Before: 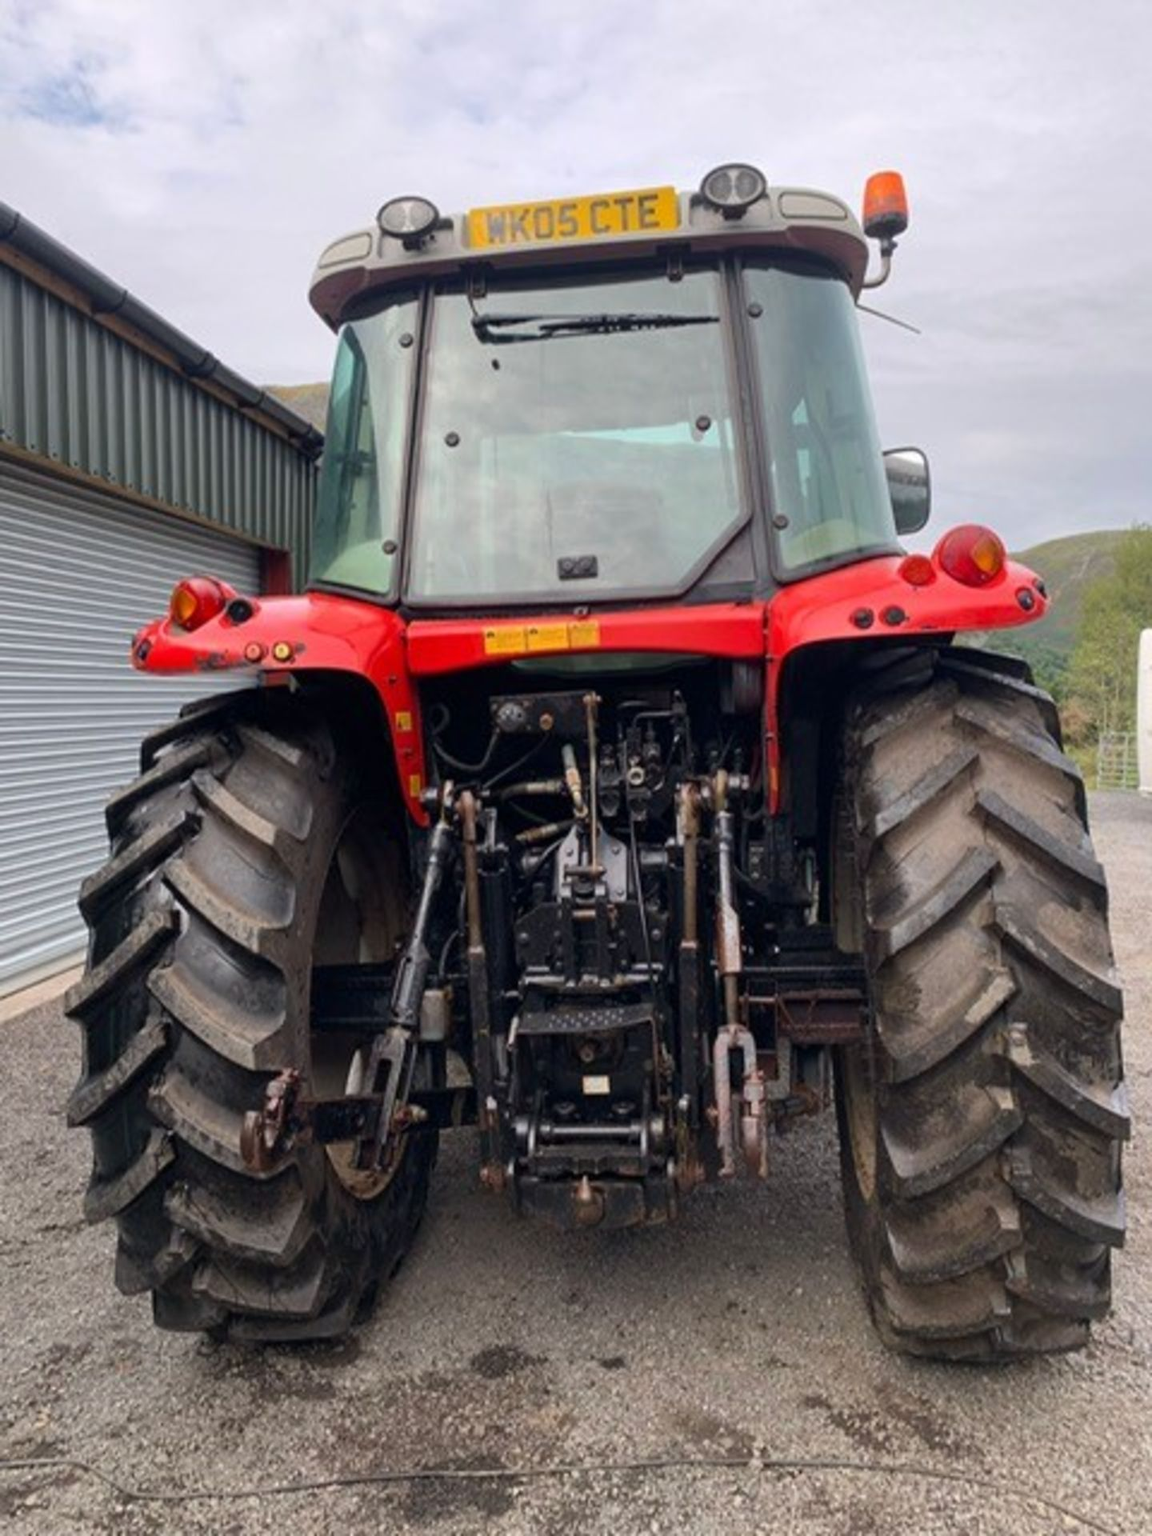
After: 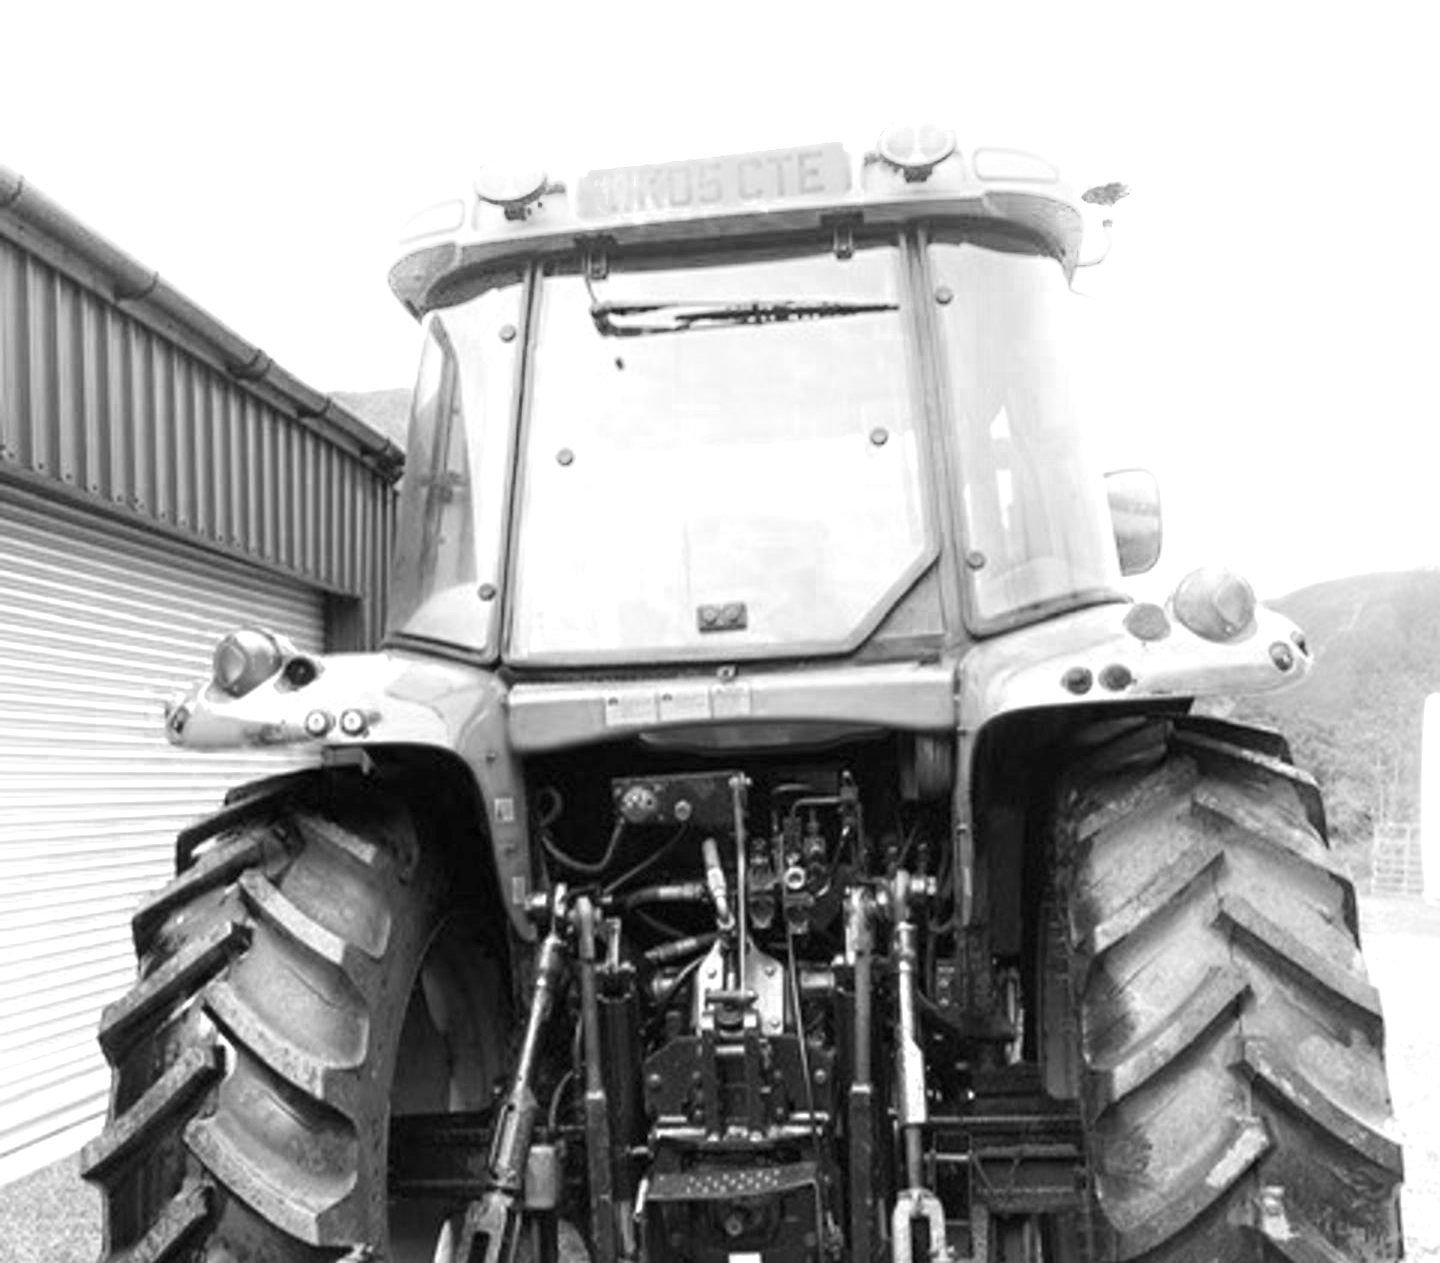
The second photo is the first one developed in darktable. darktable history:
exposure: black level correction 0, exposure 1.106 EV, compensate highlight preservation false
shadows and highlights: shadows -22.47, highlights 47.61, soften with gaussian
crop and rotate: top 4.822%, bottom 29.379%
color zones: curves: ch0 [(0, 0.613) (0.01, 0.613) (0.245, 0.448) (0.498, 0.529) (0.642, 0.665) (0.879, 0.777) (0.99, 0.613)]; ch1 [(0, 0) (0.143, 0) (0.286, 0) (0.429, 0) (0.571, 0) (0.714, 0) (0.857, 0)]
